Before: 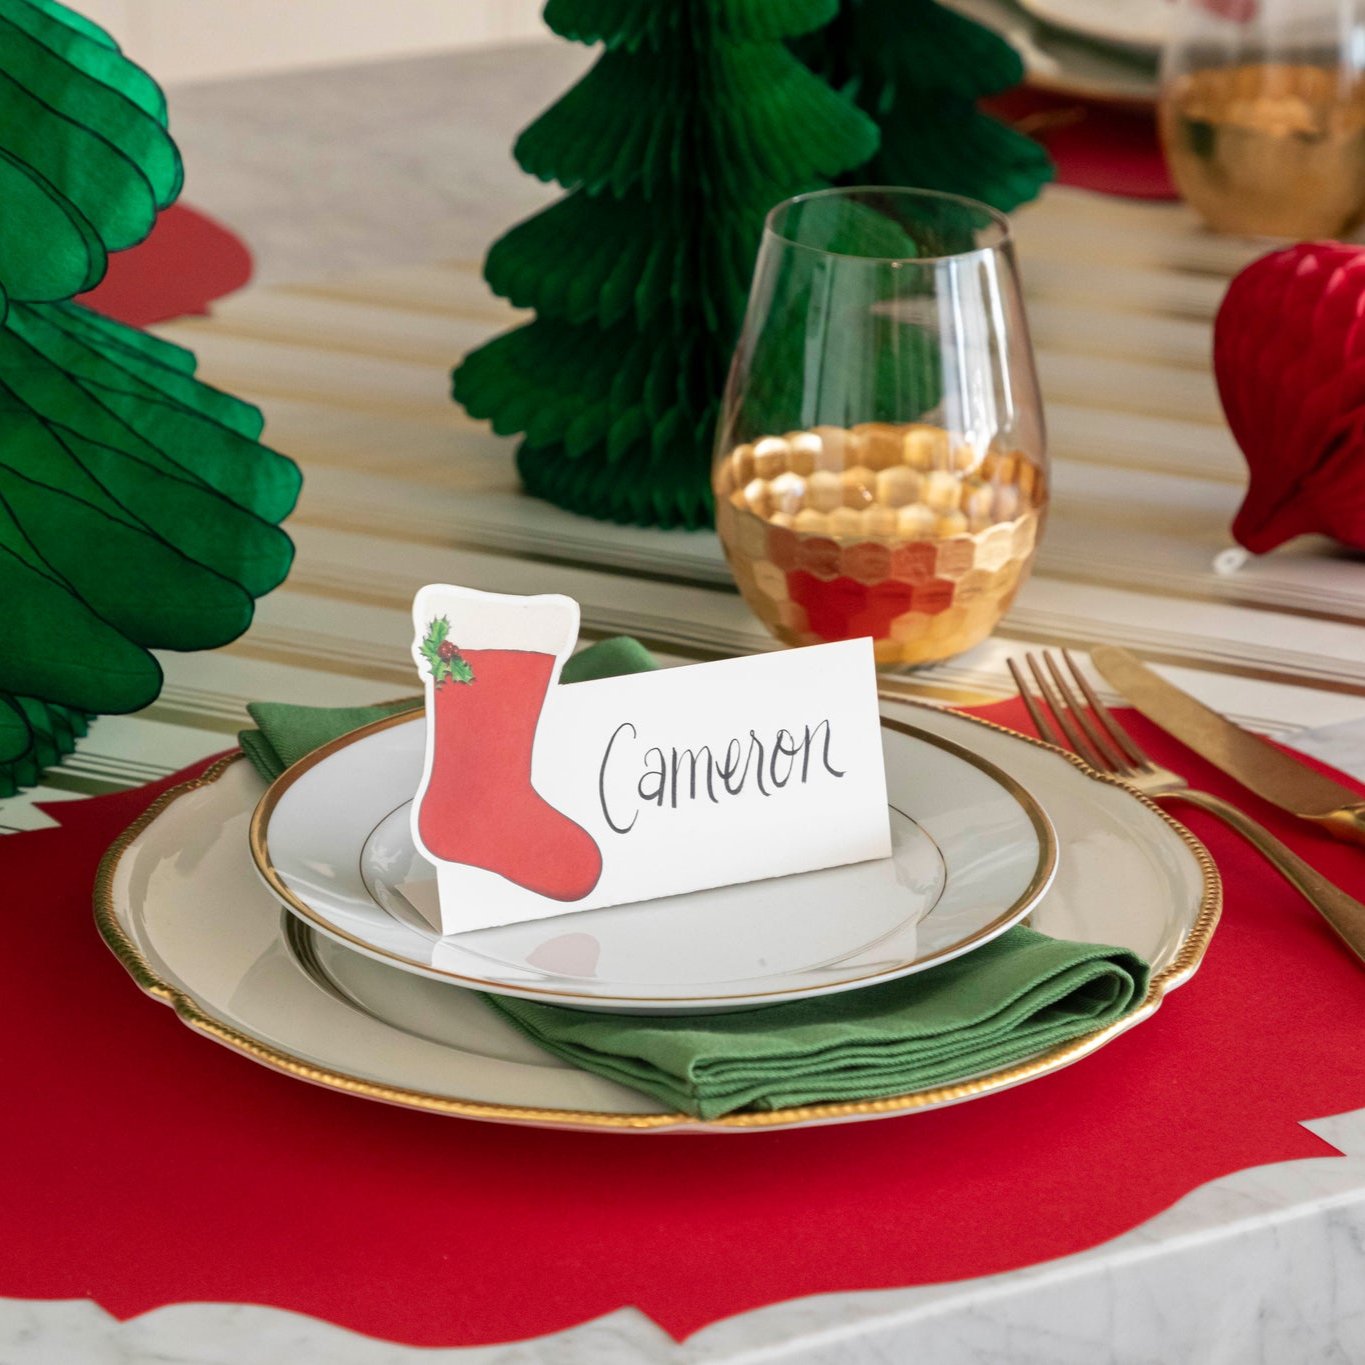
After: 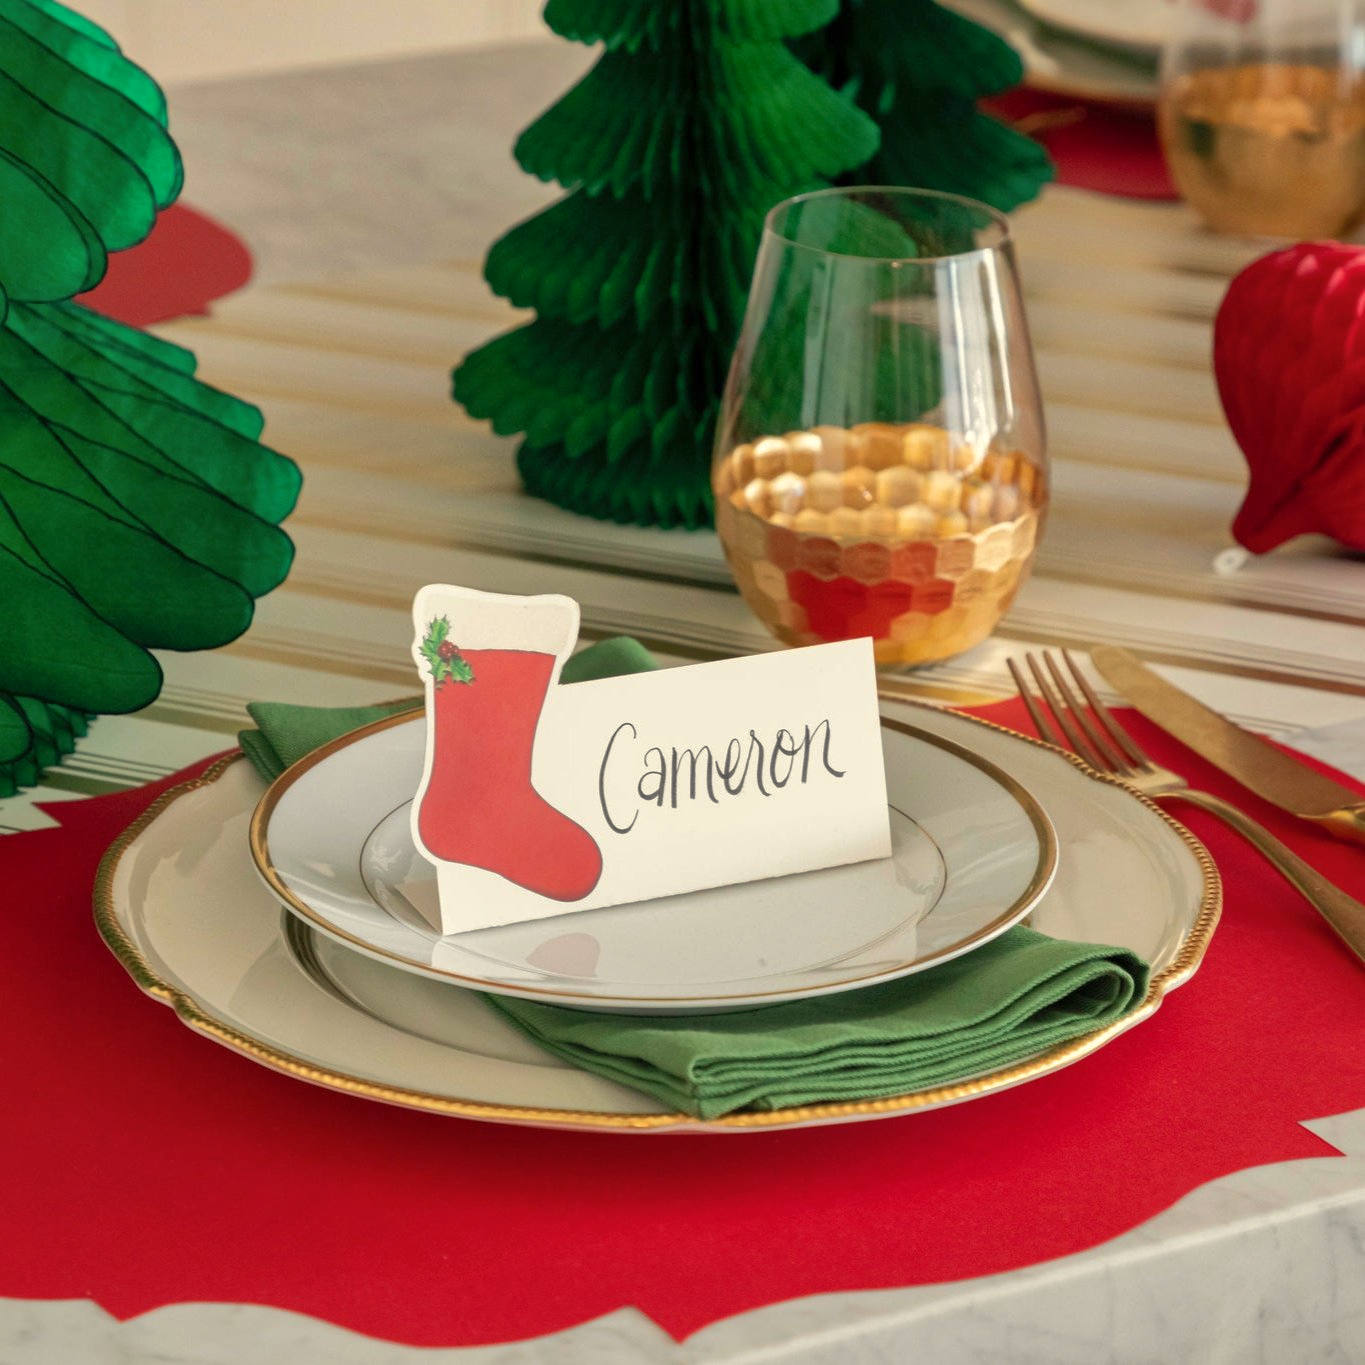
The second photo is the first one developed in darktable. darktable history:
white balance: red 1.029, blue 0.92
shadows and highlights: on, module defaults
